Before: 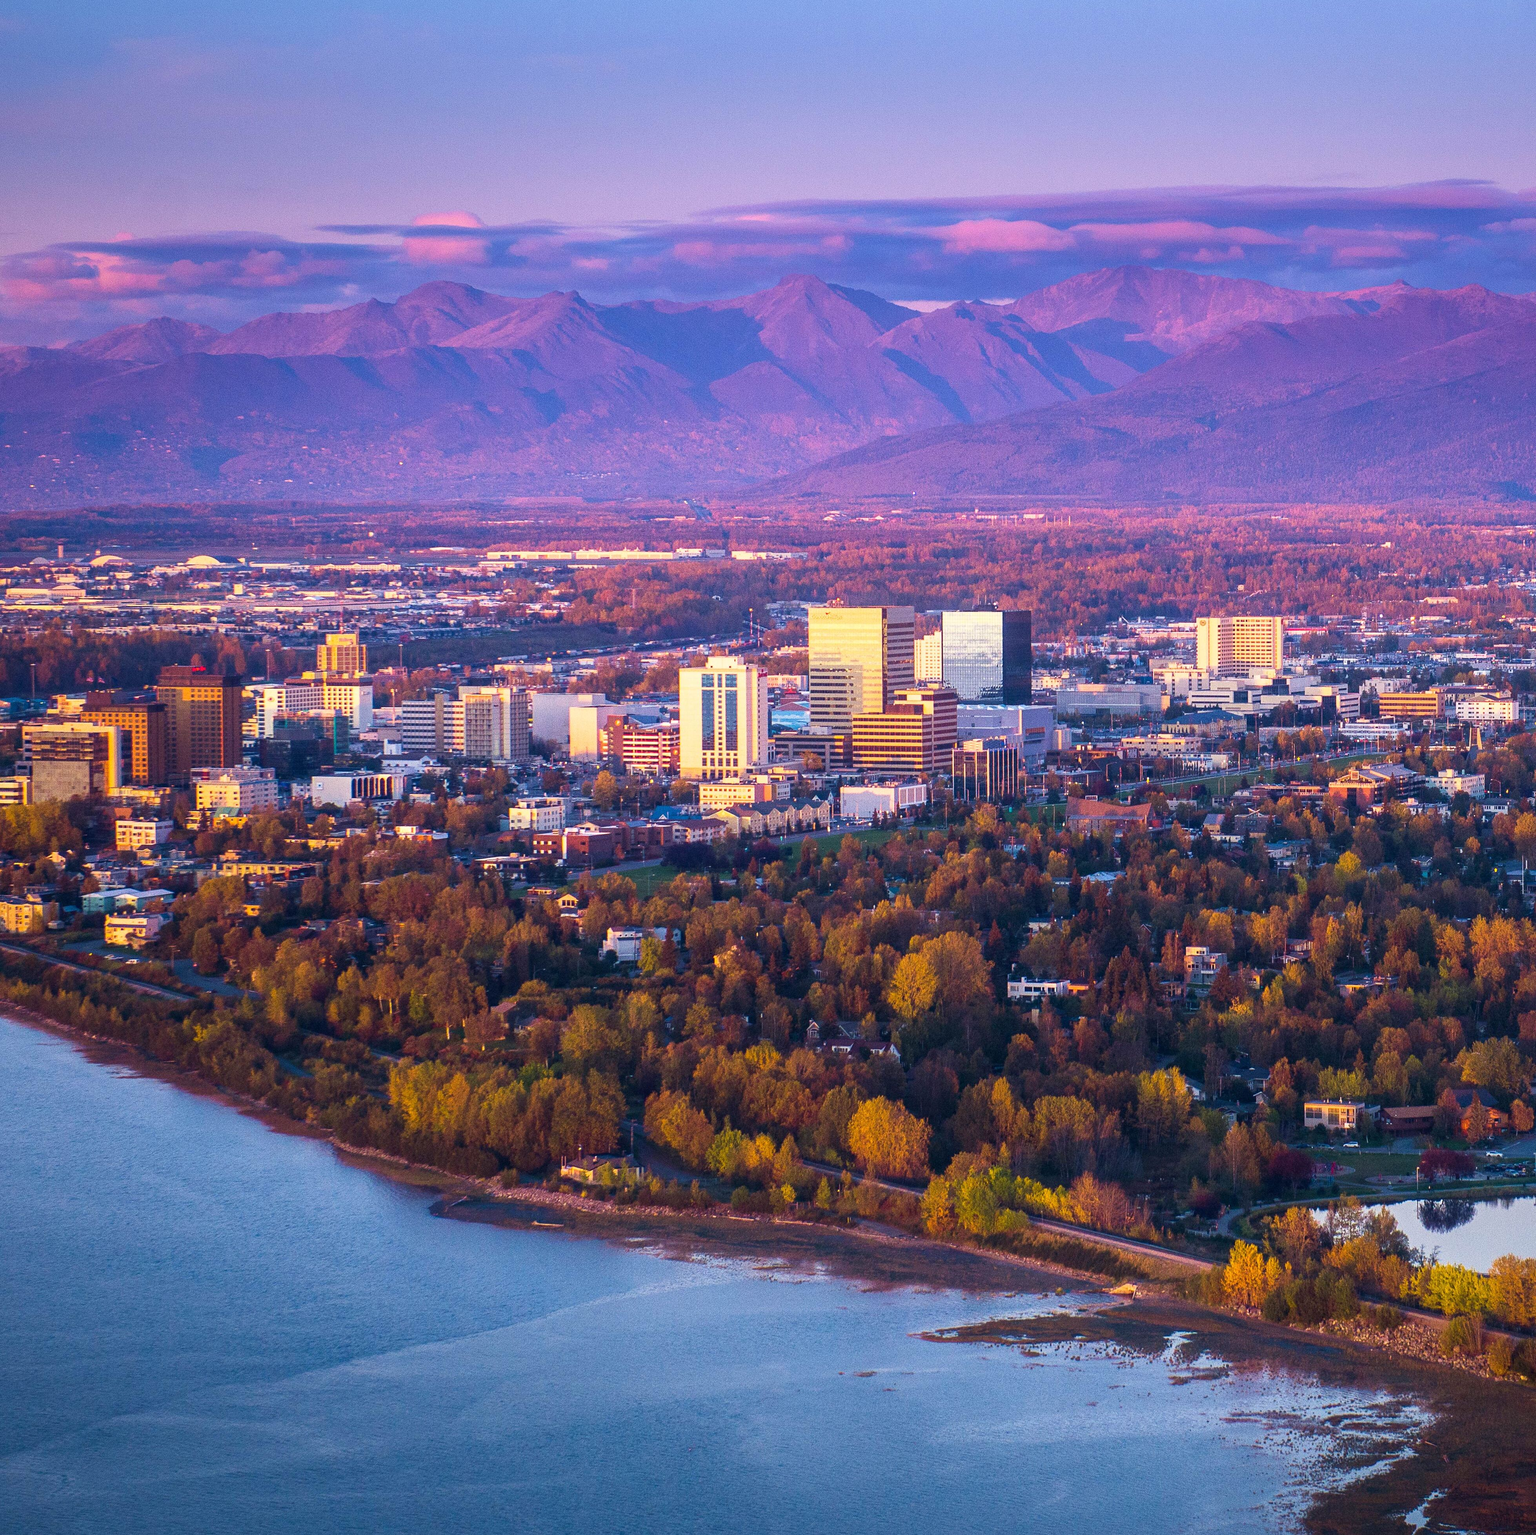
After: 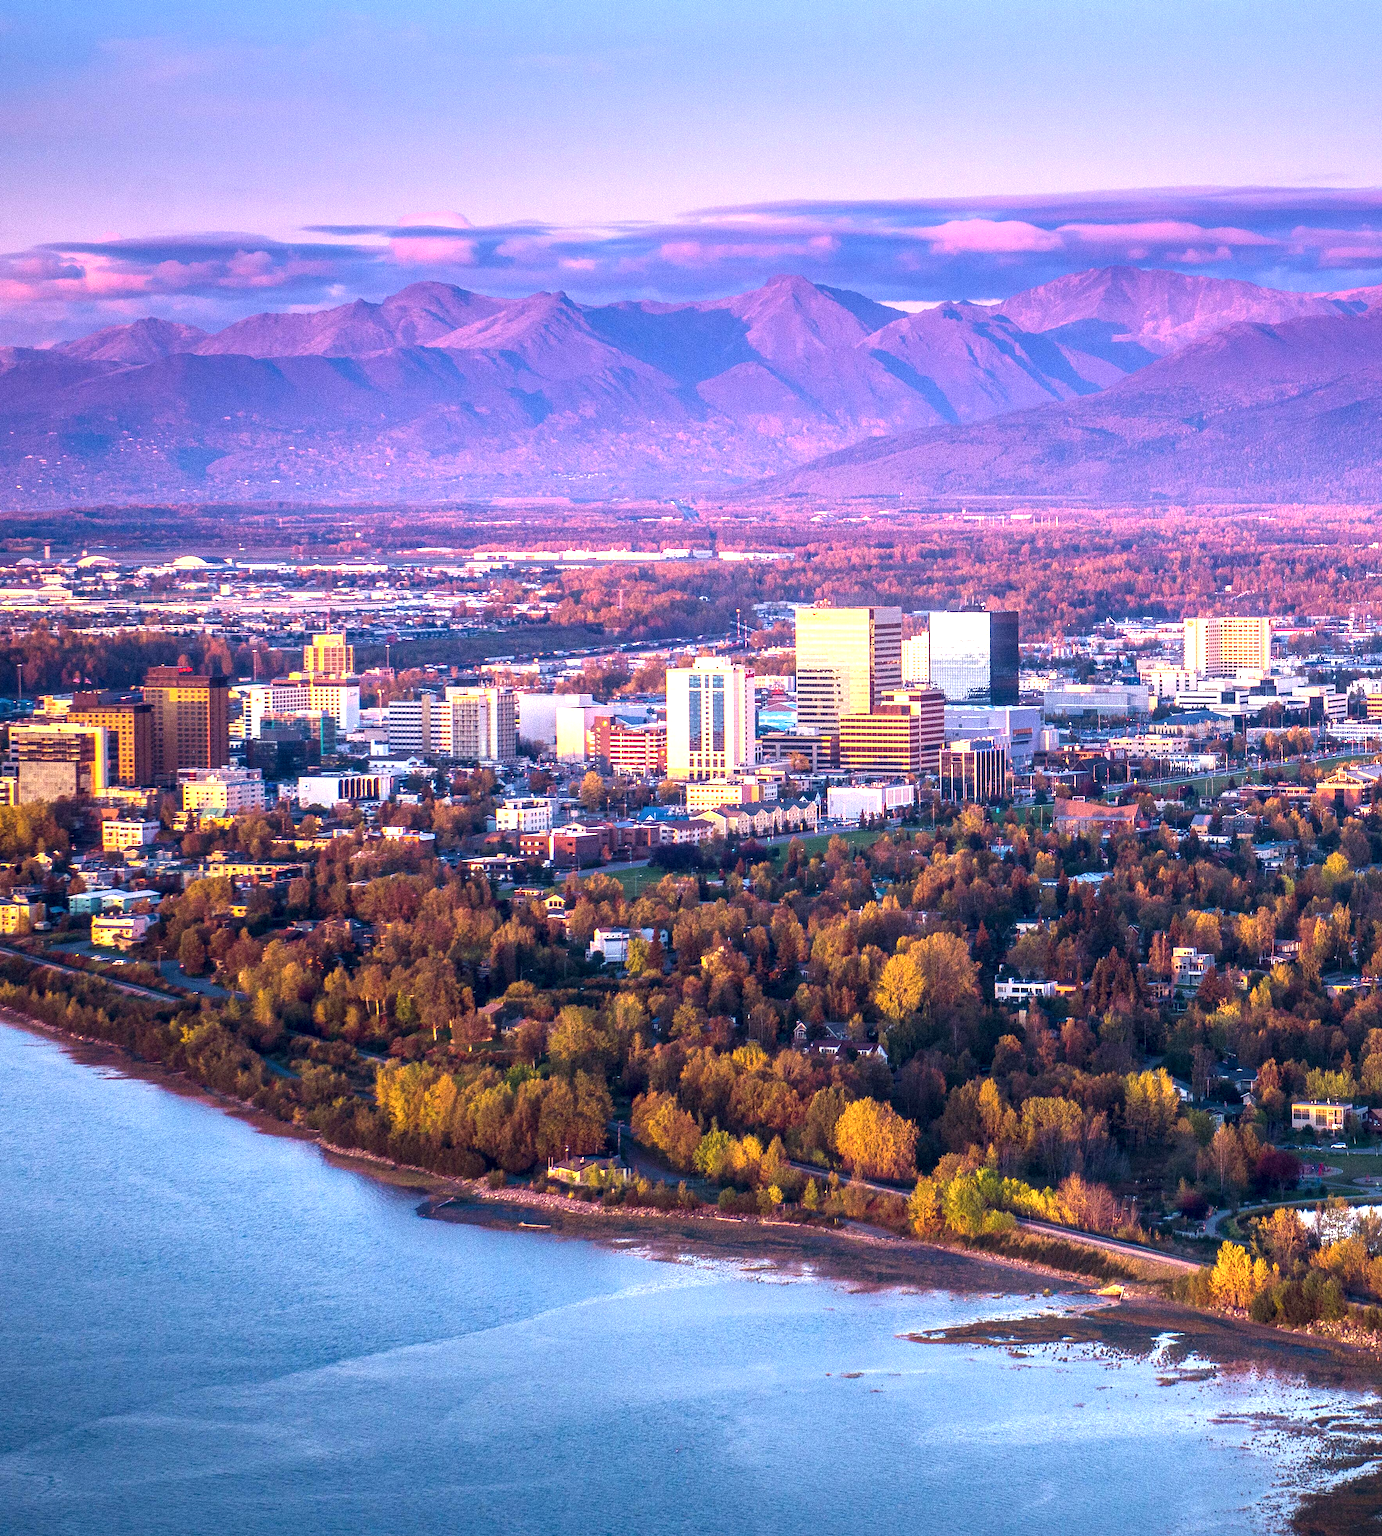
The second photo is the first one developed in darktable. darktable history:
local contrast: detail 135%, midtone range 0.745
crop and rotate: left 0.914%, right 9.125%
exposure: black level correction 0, exposure 0.703 EV, compensate highlight preservation false
